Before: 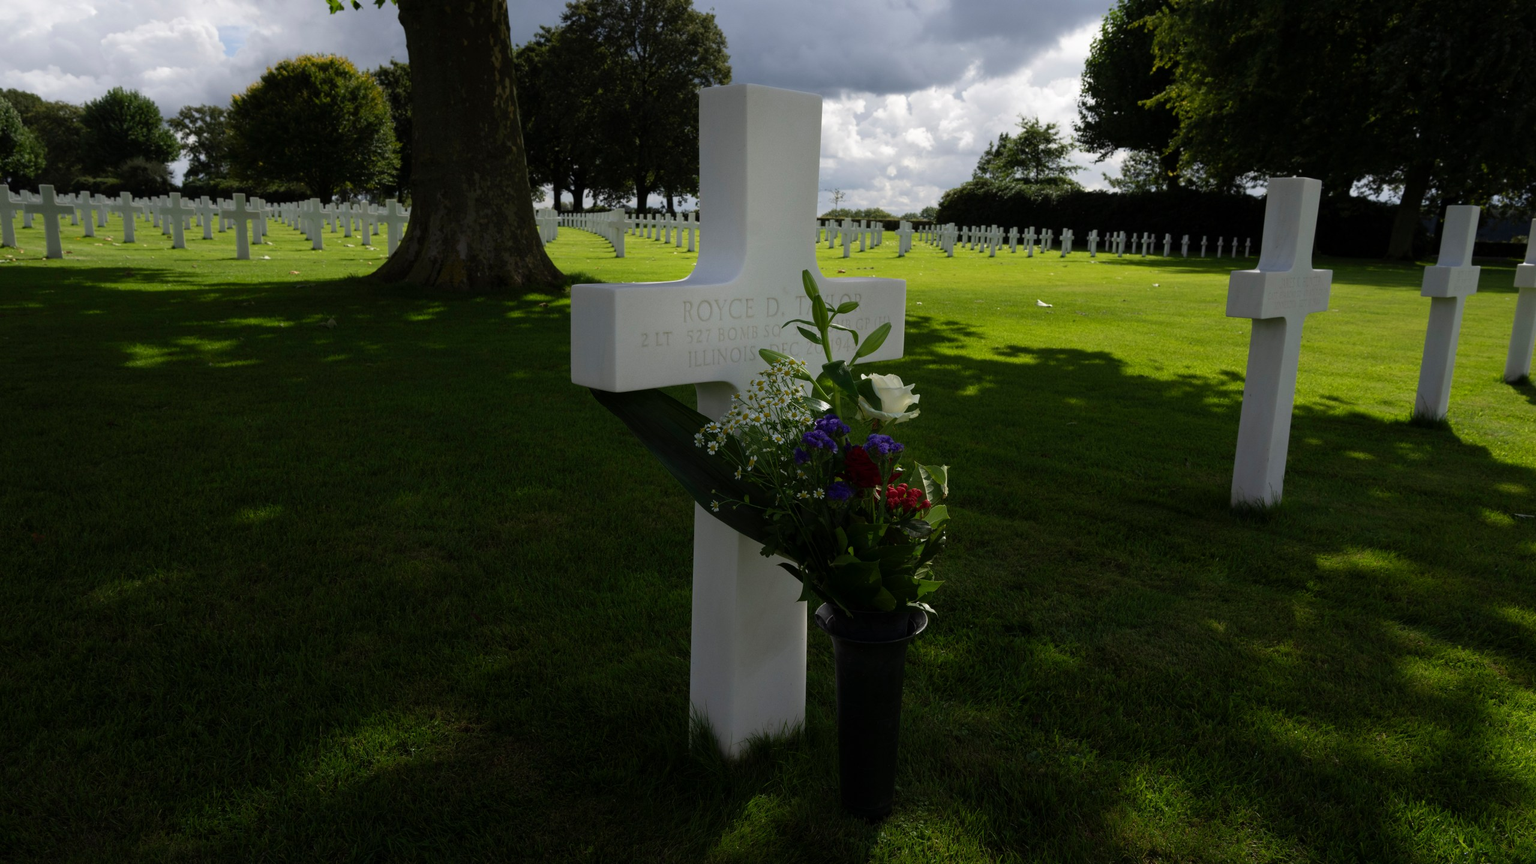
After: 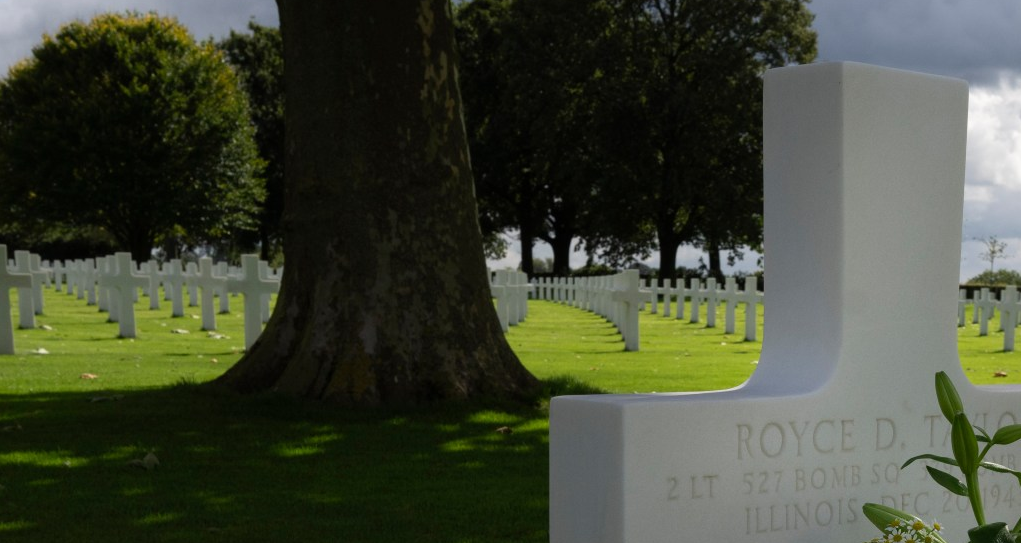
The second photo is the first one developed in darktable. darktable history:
crop: left 15.73%, top 5.448%, right 44.365%, bottom 56.778%
